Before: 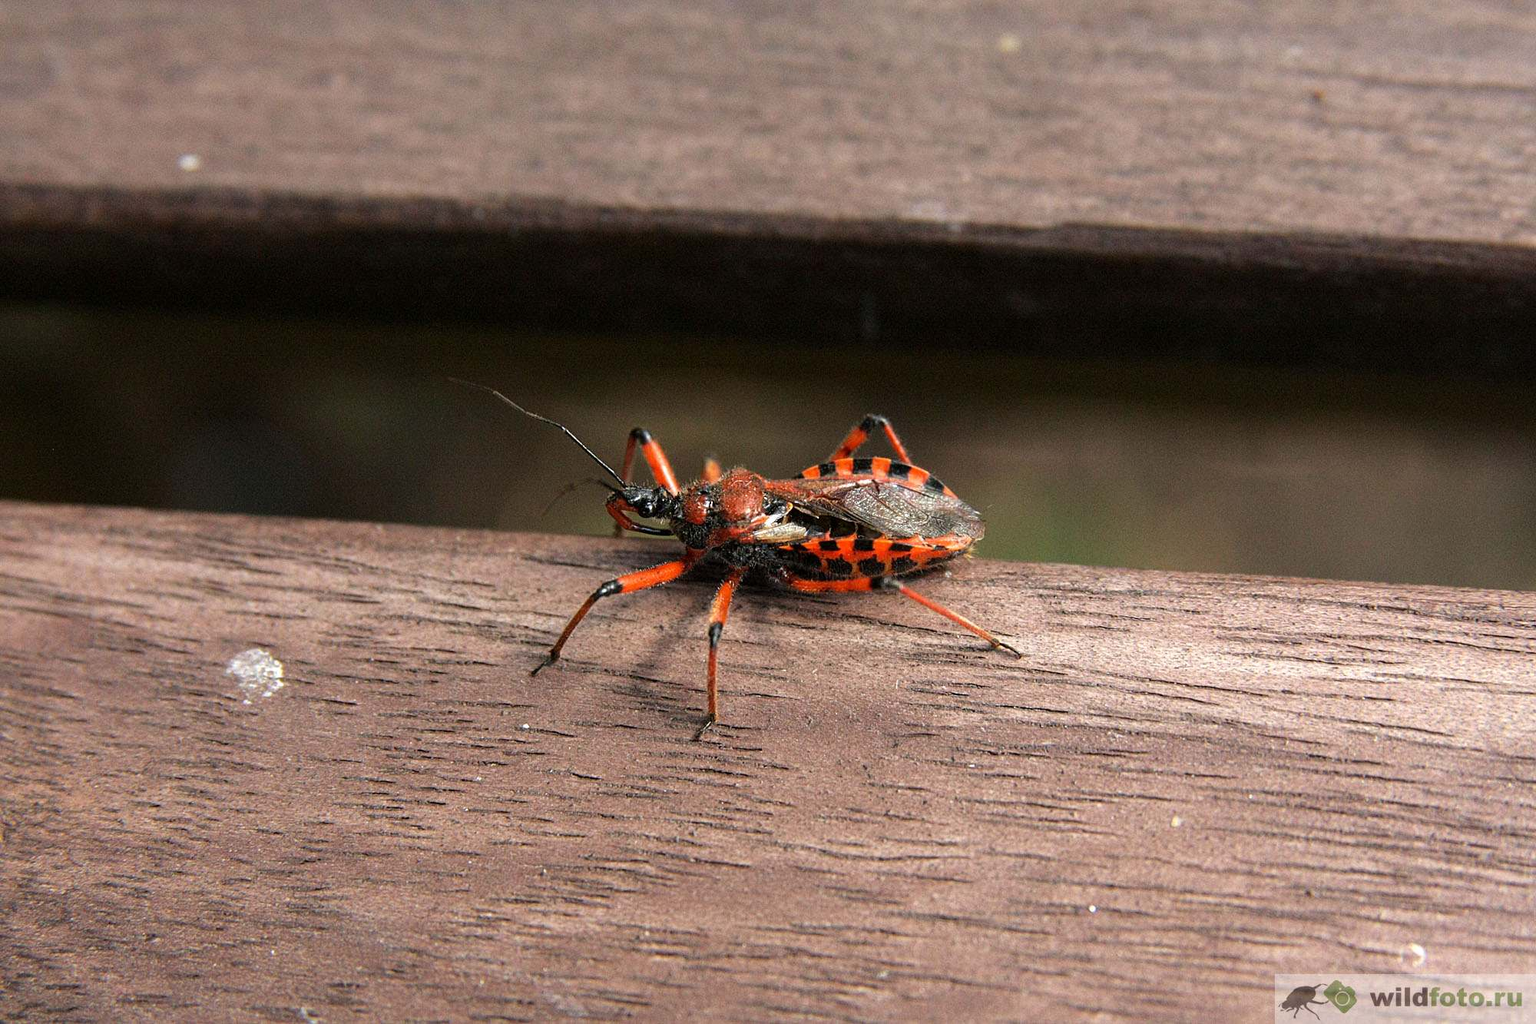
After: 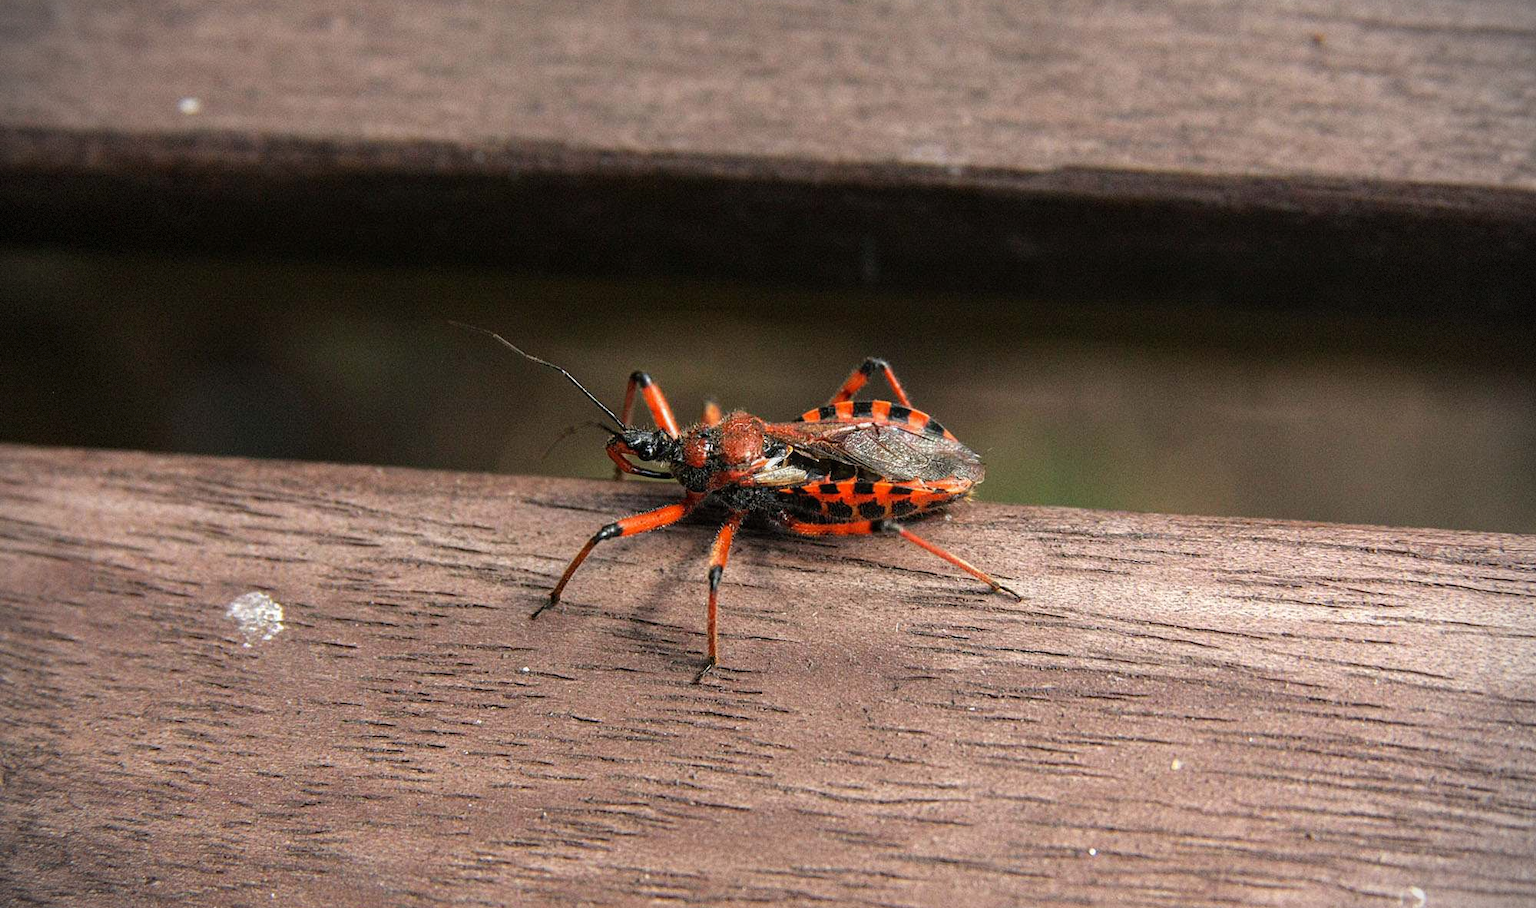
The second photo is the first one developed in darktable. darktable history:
local contrast: detail 110%
vignetting: dithering 8-bit output, unbound false
crop and rotate: top 5.609%, bottom 5.609%
